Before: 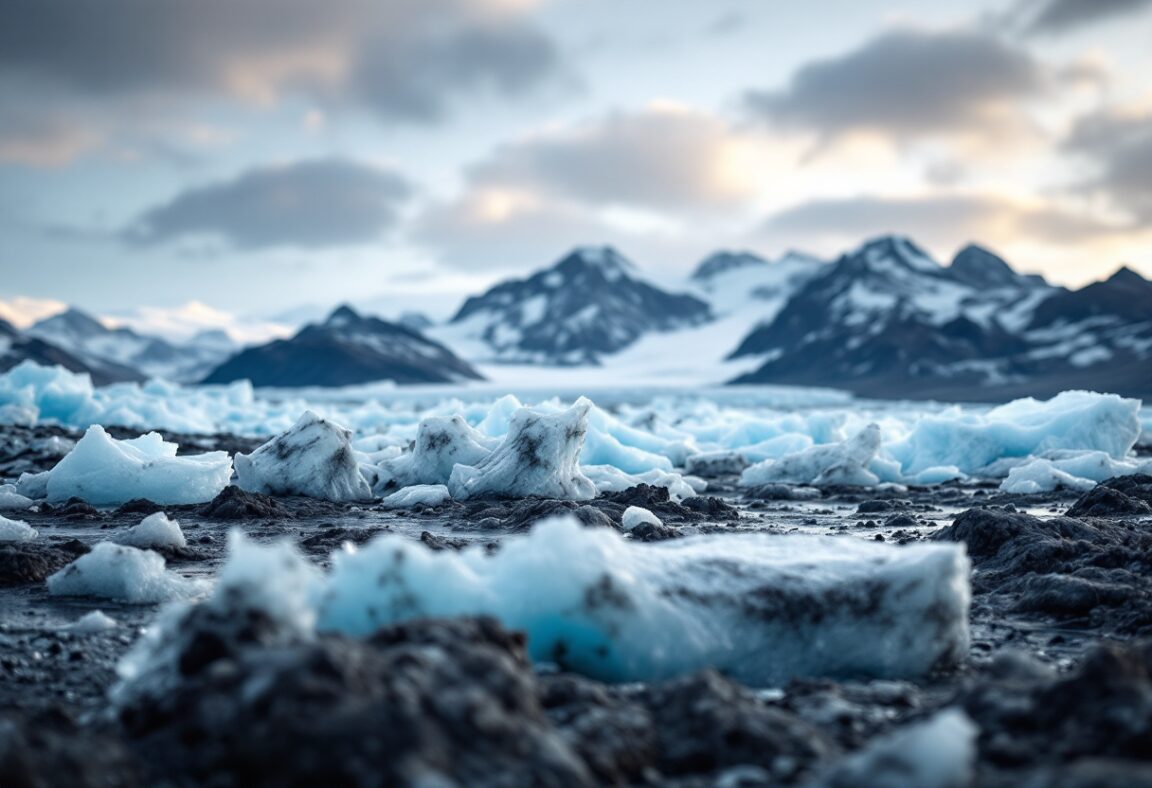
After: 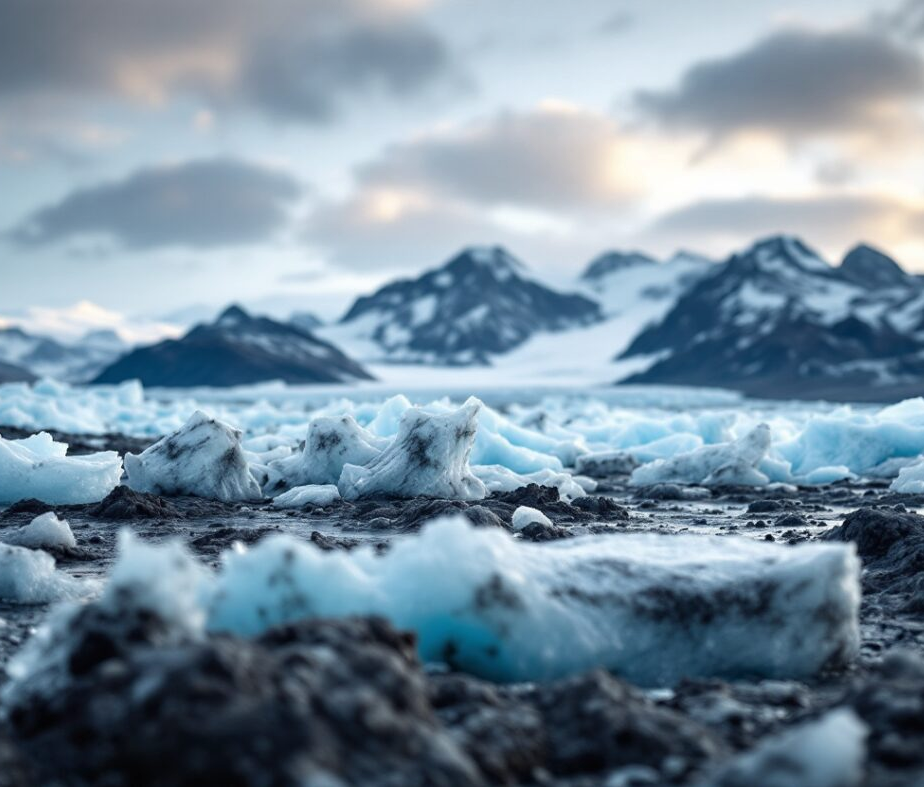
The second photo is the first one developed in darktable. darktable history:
crop and rotate: left 9.553%, right 10.168%
shadows and highlights: radius 125.04, shadows 30.42, highlights -30.66, low approximation 0.01, soften with gaussian
